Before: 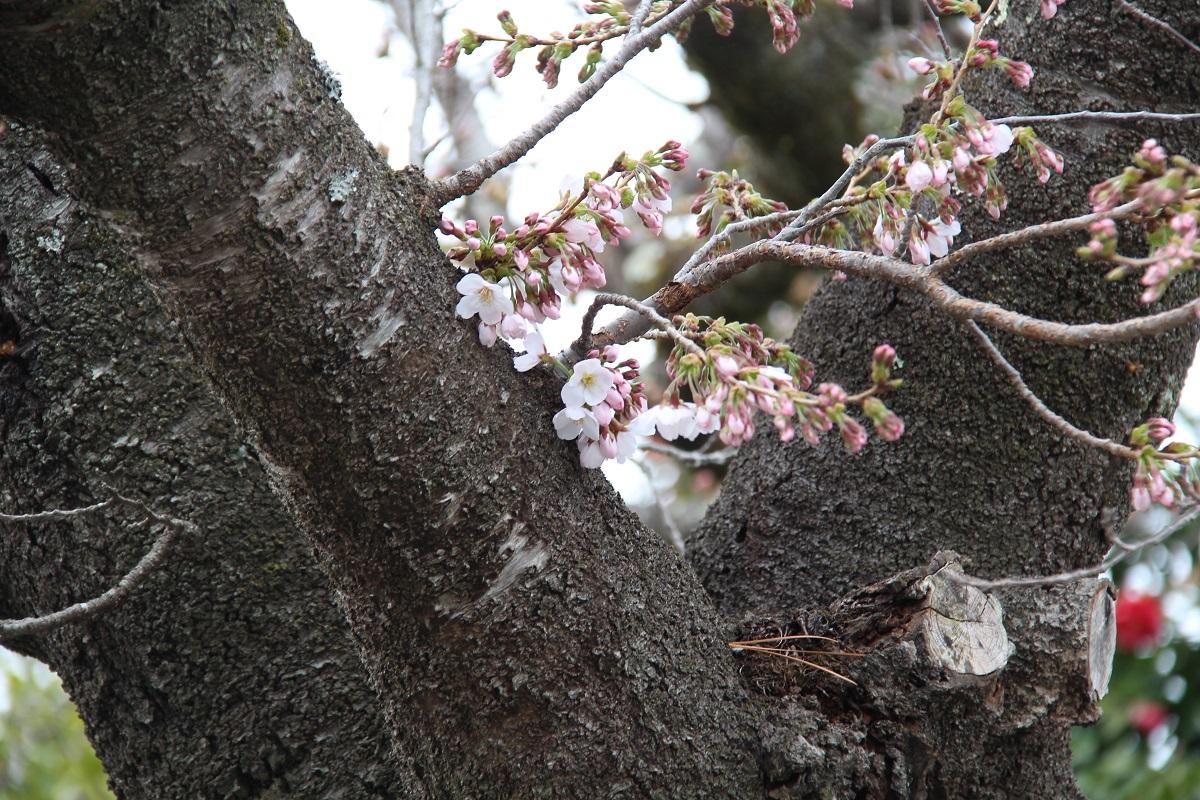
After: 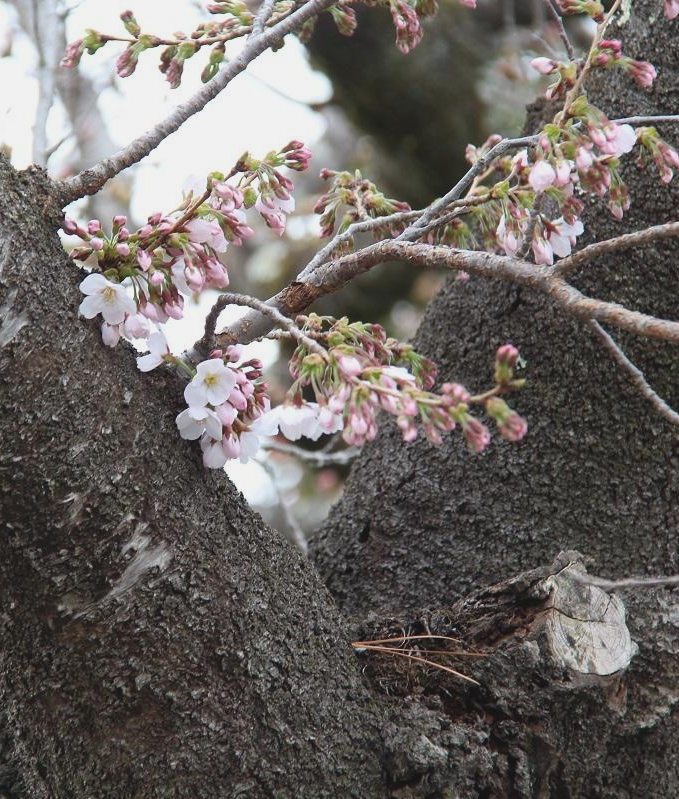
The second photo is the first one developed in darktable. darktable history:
crop: left 31.458%, top 0%, right 11.876%
contrast brightness saturation: contrast -0.1, saturation -0.1
